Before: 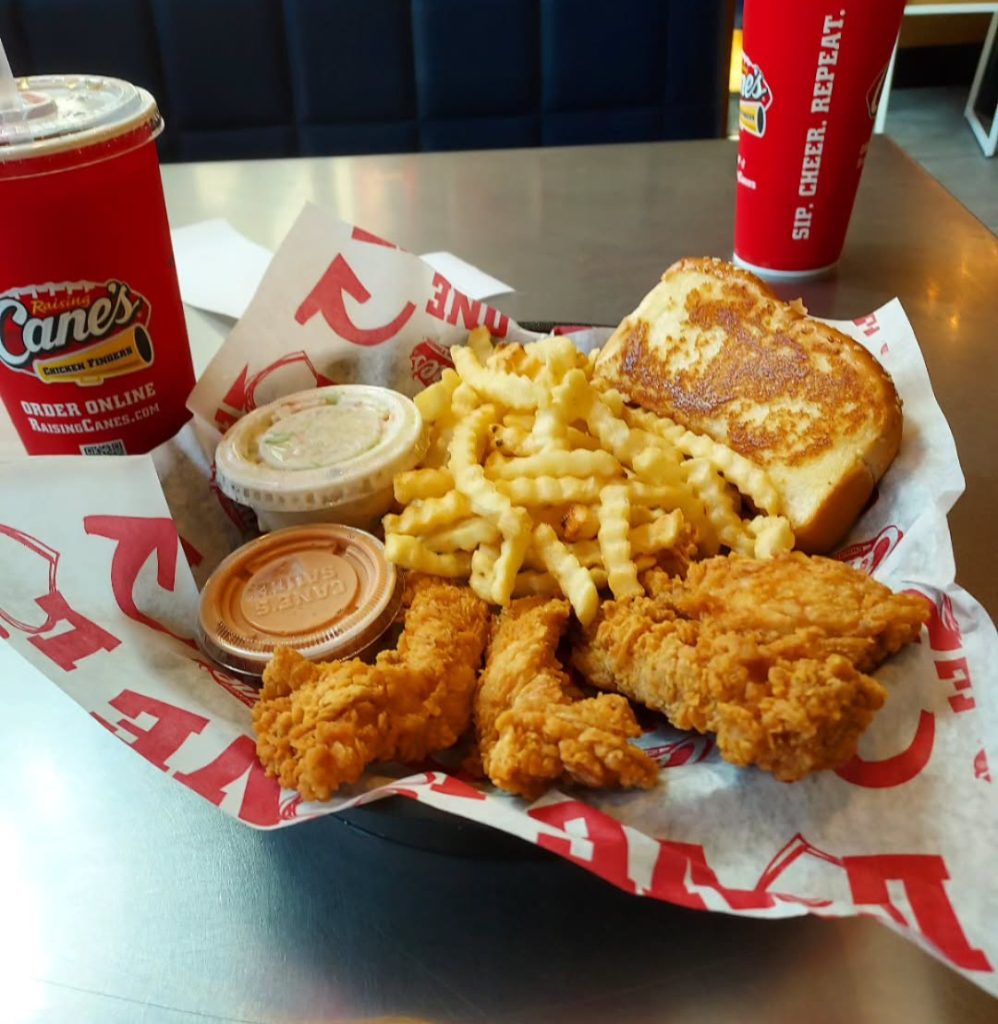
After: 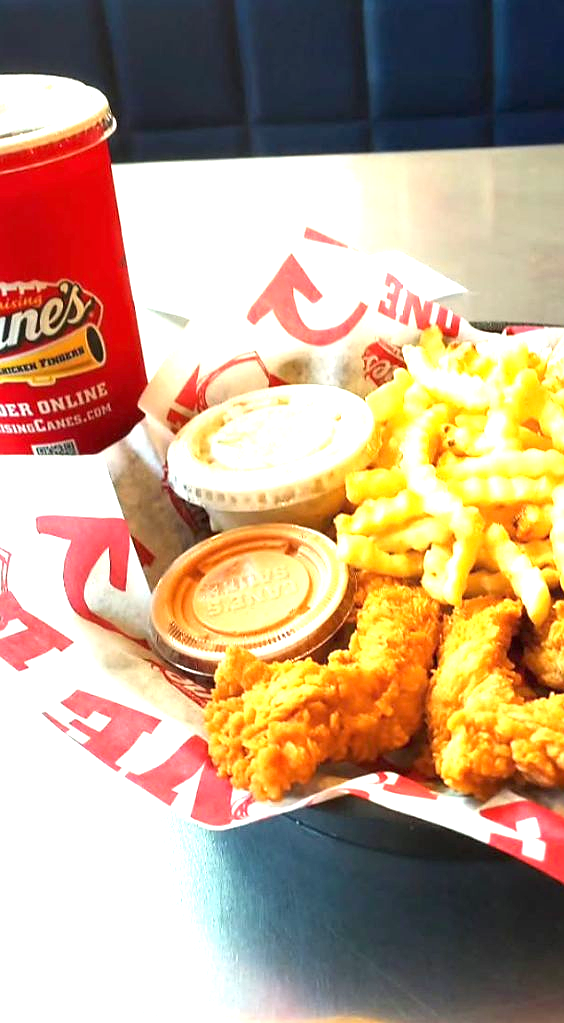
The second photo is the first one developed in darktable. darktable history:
crop: left 4.896%, right 38.508%
exposure: black level correction 0, exposure 1.739 EV, compensate highlight preservation false
sharpen: radius 0.976, amount 0.611
